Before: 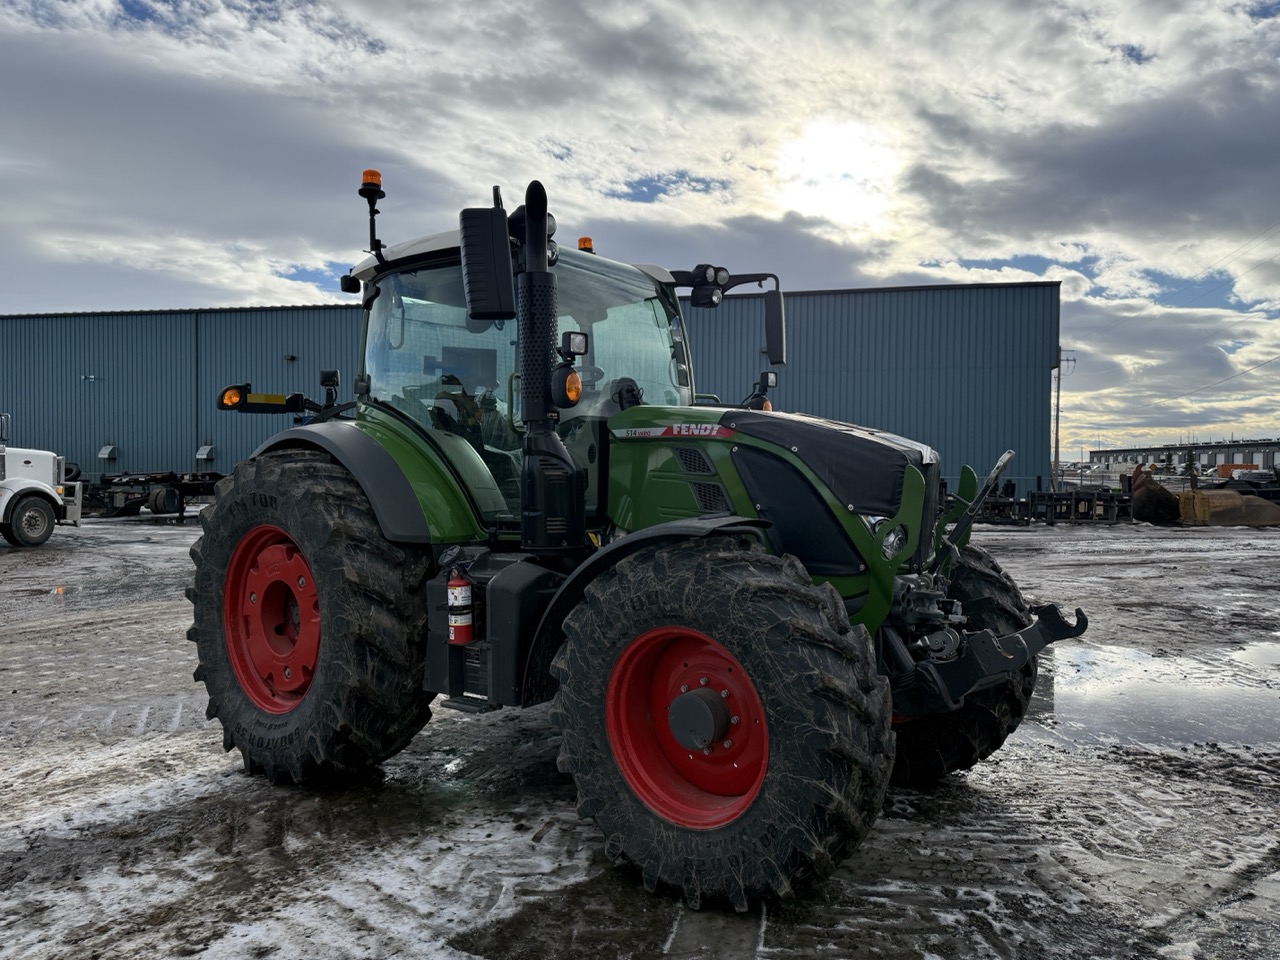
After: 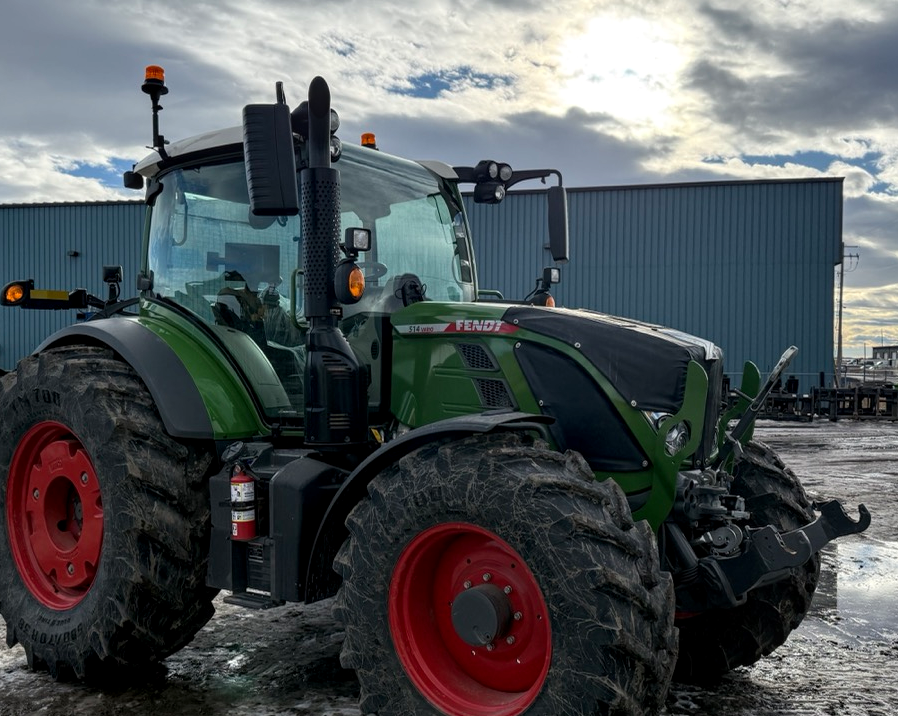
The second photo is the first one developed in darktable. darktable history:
local contrast: on, module defaults
crop and rotate: left 16.996%, top 10.873%, right 12.826%, bottom 14.508%
